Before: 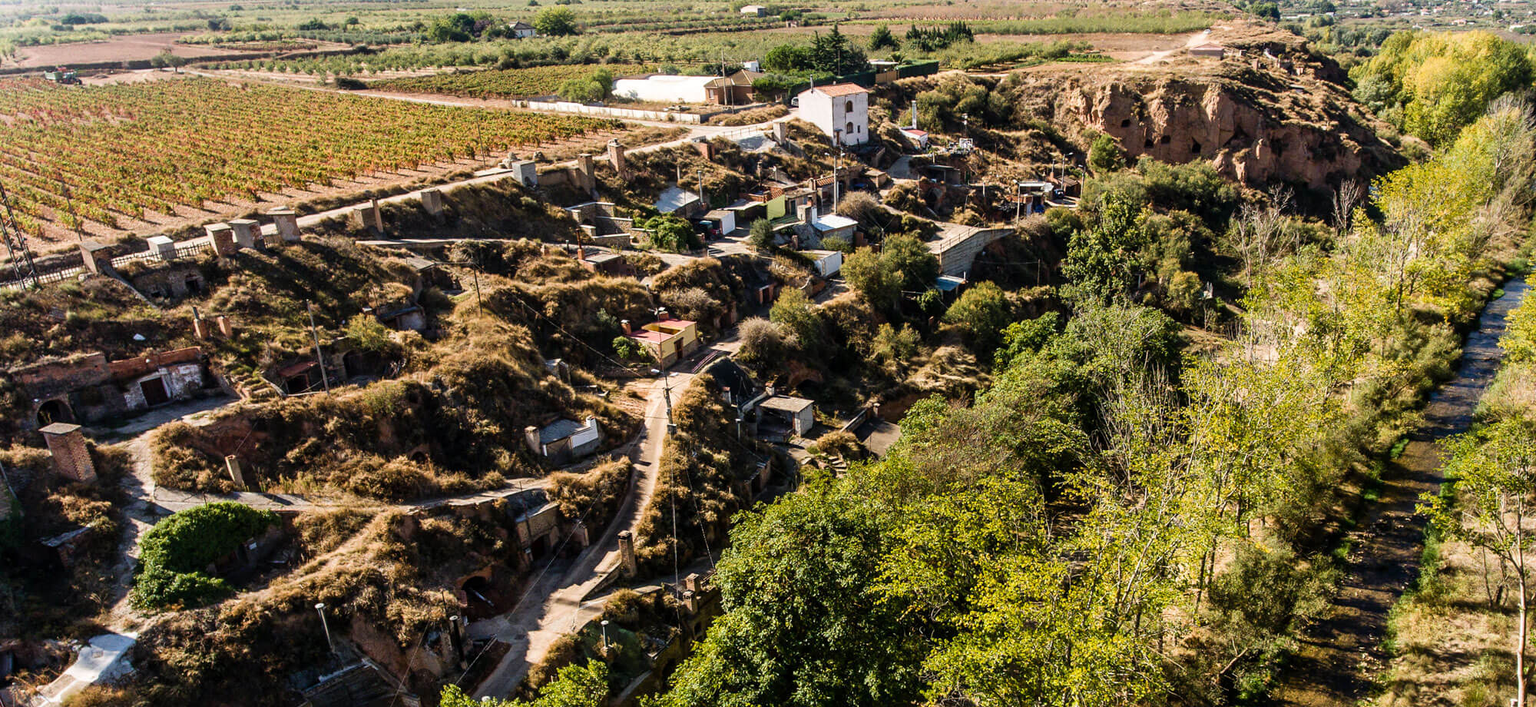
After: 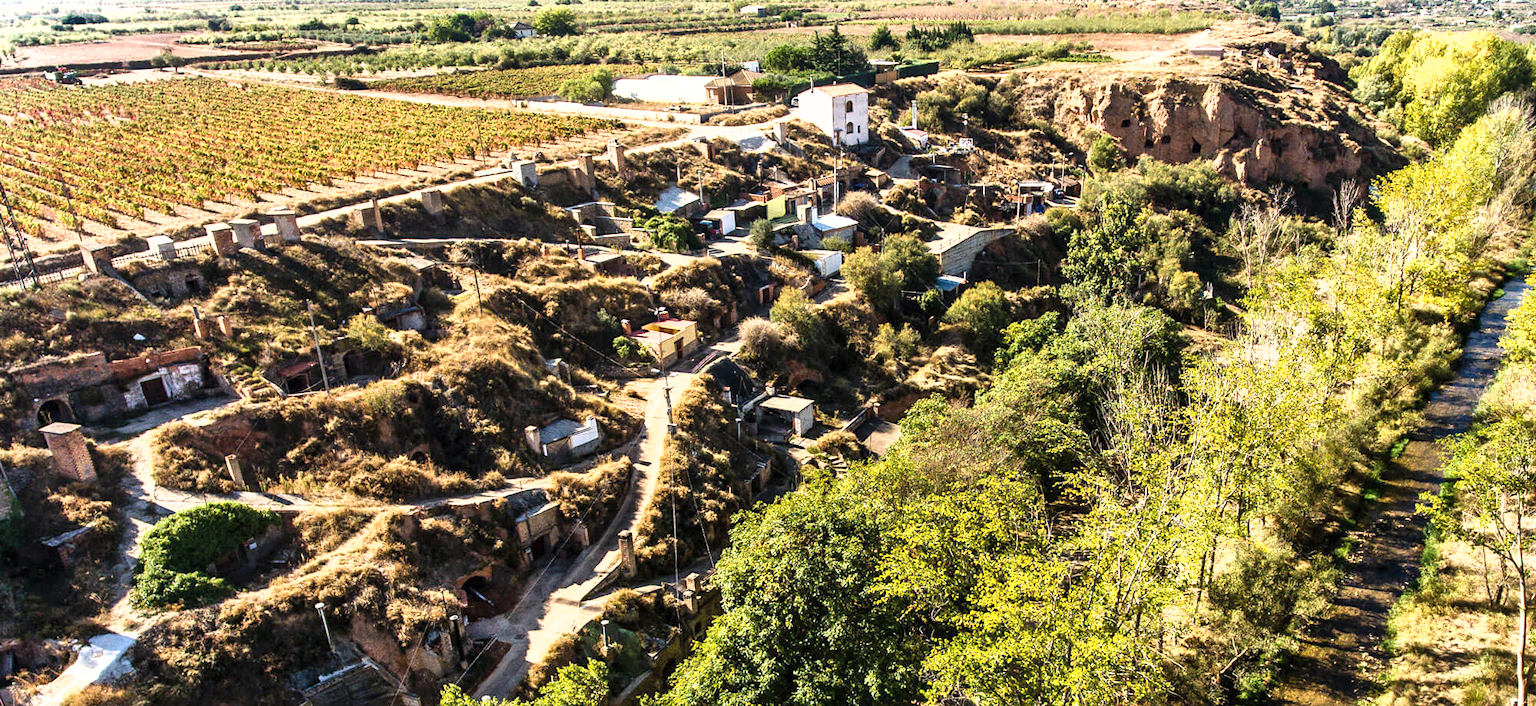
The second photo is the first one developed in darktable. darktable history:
exposure: black level correction 0, exposure 0.9 EV, compensate exposure bias true, compensate highlight preservation false
contrast brightness saturation: saturation -0.05
grain: coarseness 0.09 ISO
shadows and highlights: low approximation 0.01, soften with gaussian
